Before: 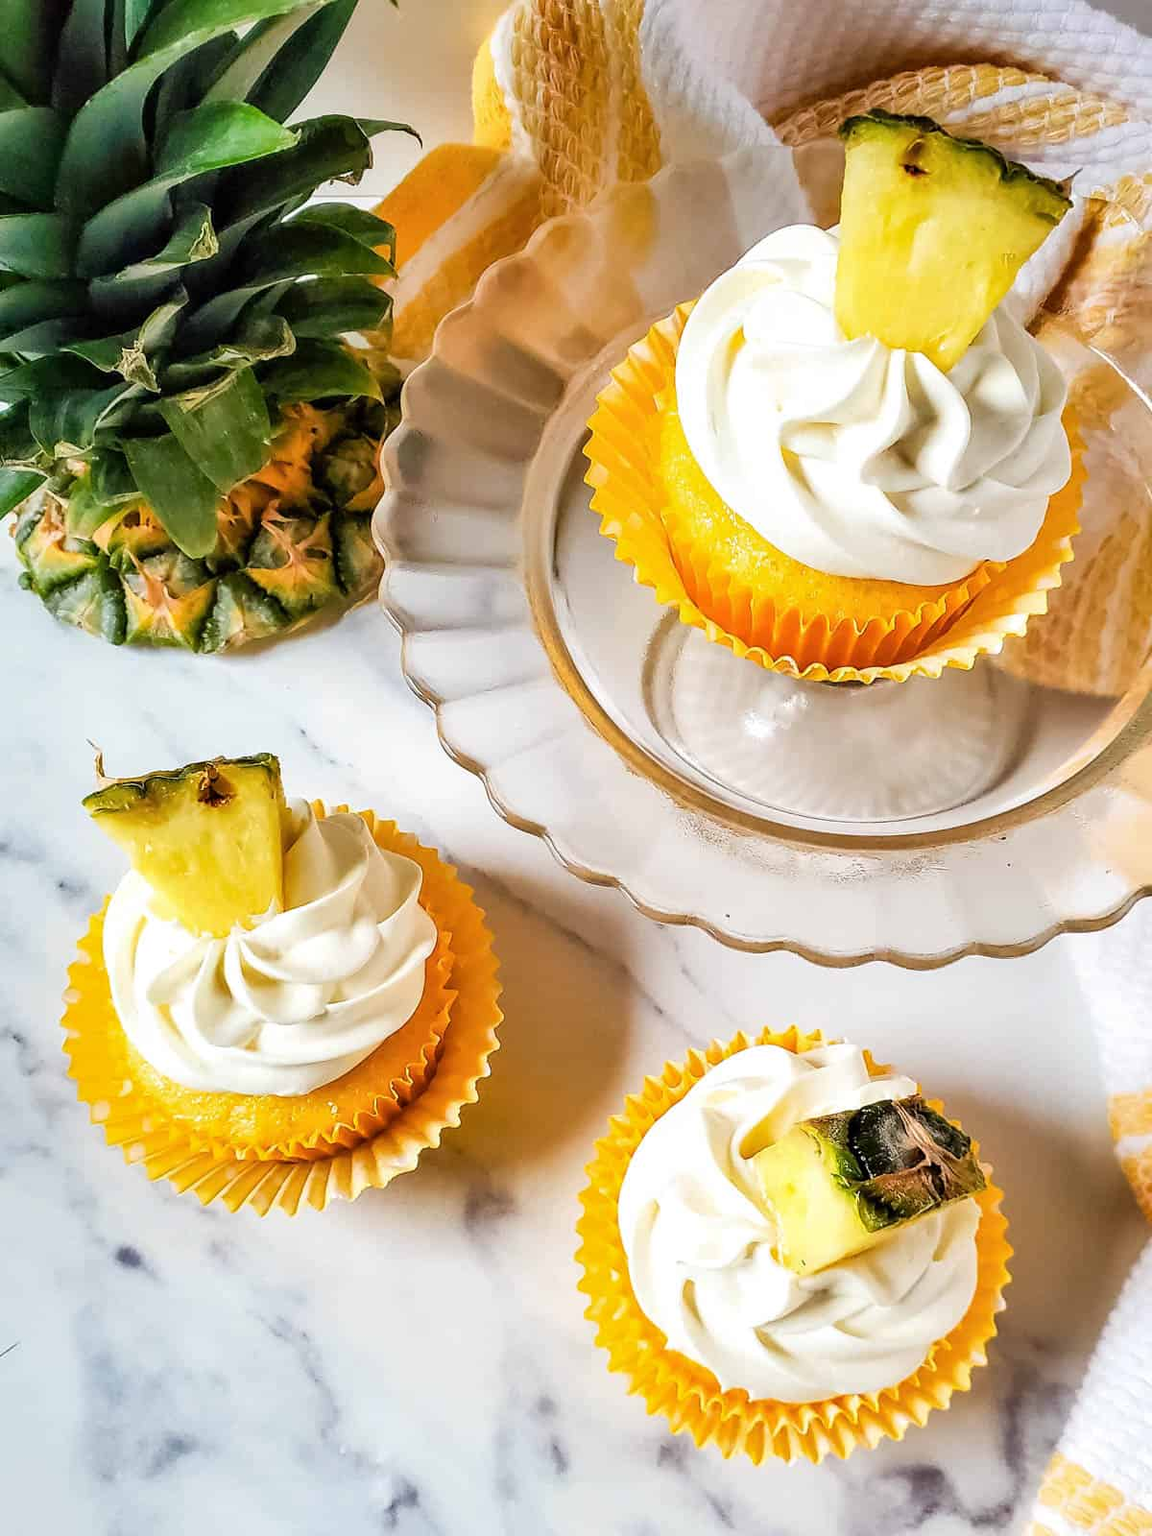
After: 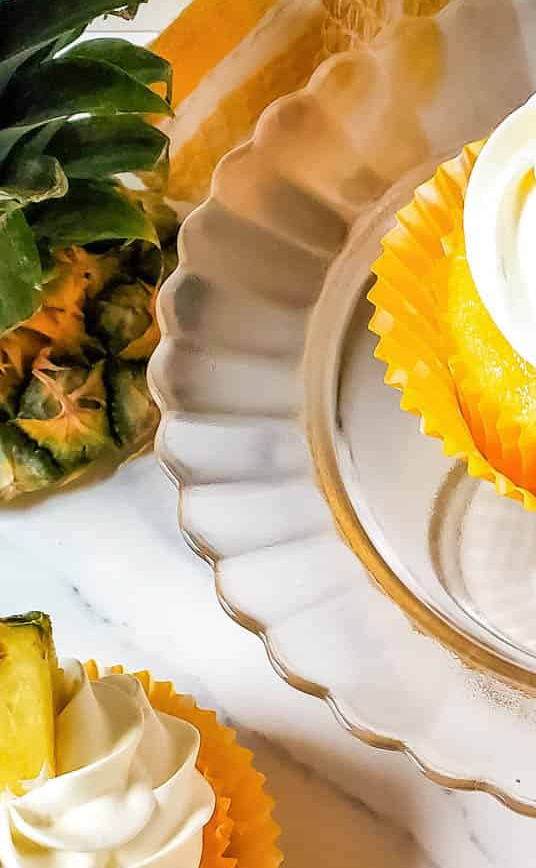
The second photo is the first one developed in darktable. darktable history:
crop: left 20.014%, top 10.861%, right 35.294%, bottom 34.853%
